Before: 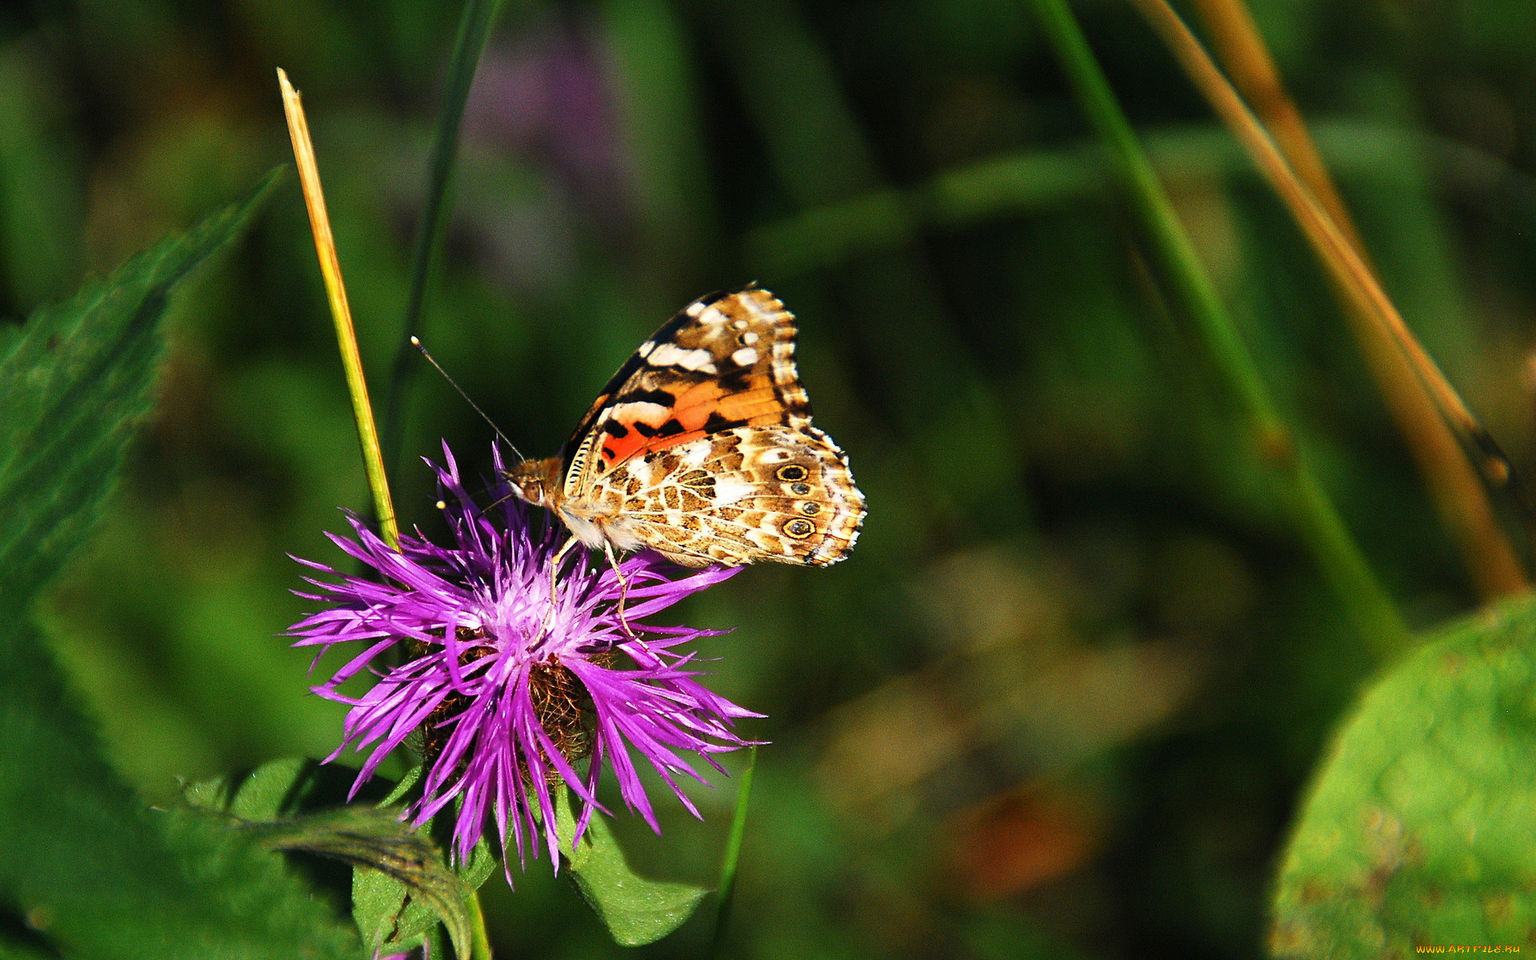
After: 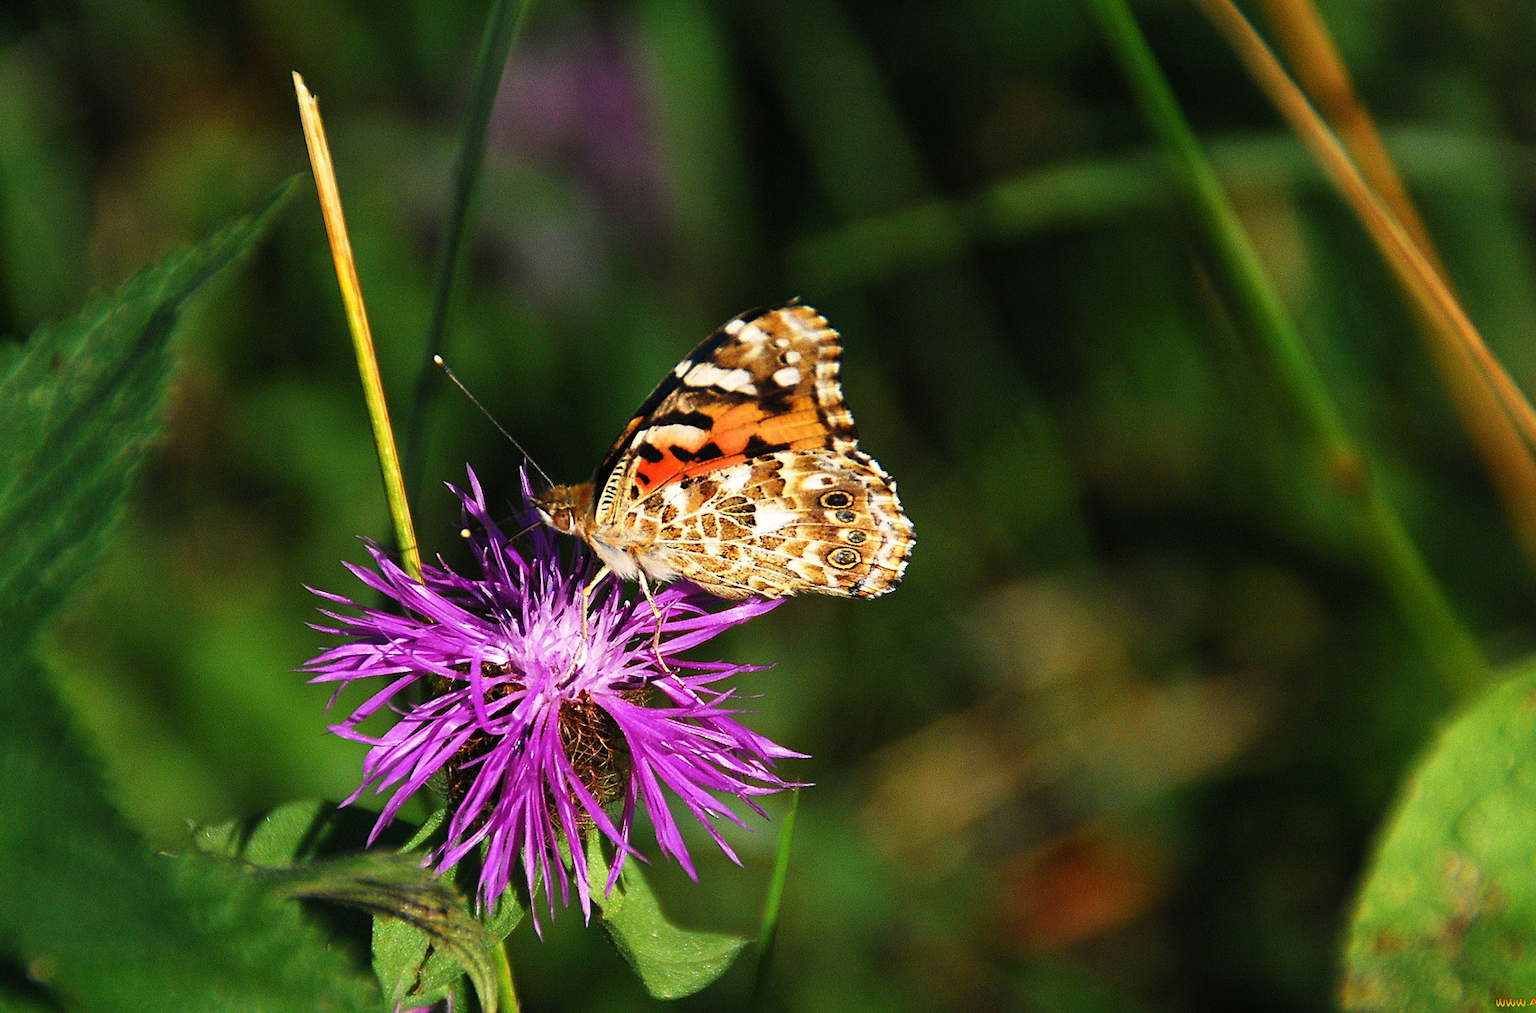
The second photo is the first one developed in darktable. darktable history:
crop and rotate: left 0%, right 5.275%
